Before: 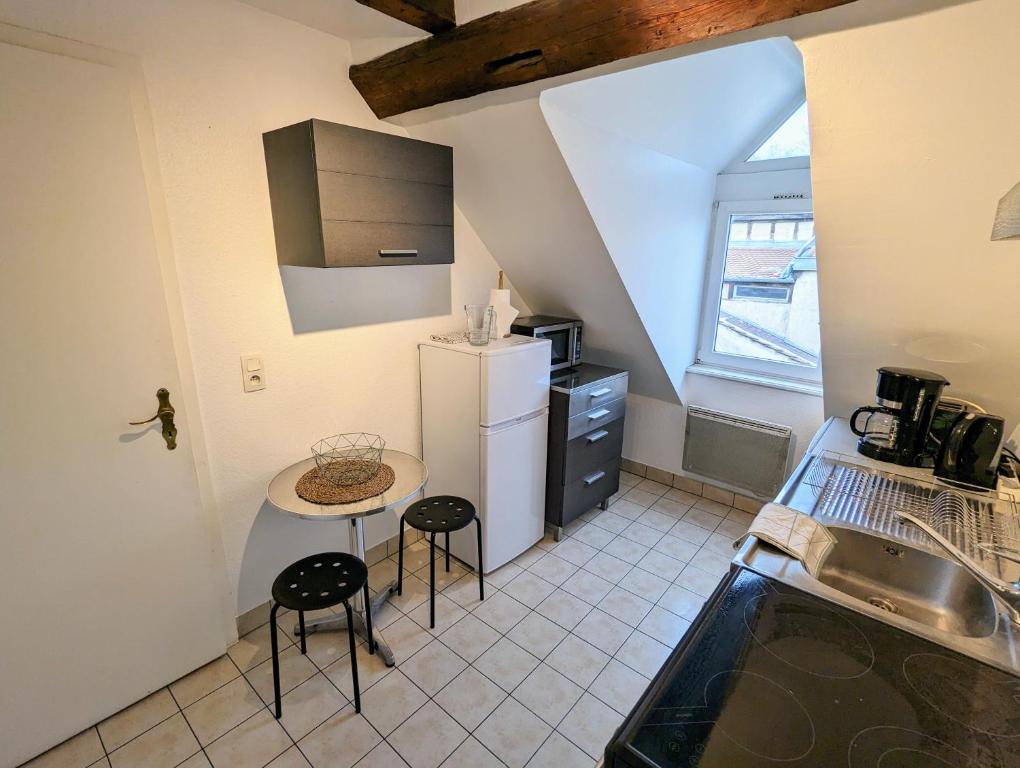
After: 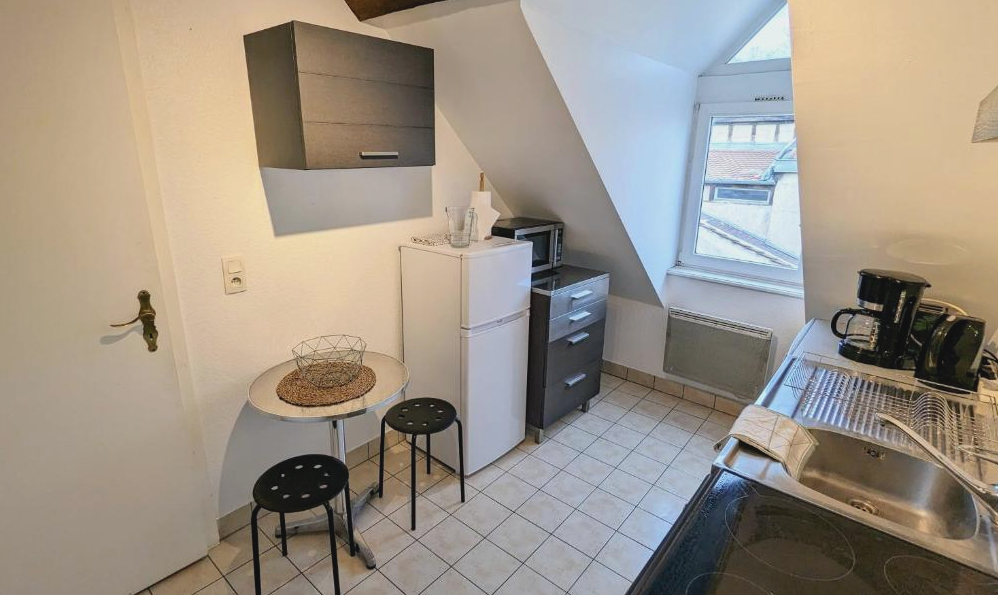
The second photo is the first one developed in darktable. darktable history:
contrast brightness saturation: contrast -0.09, saturation -0.087
crop and rotate: left 1.91%, top 12.89%, right 0.179%, bottom 9.578%
